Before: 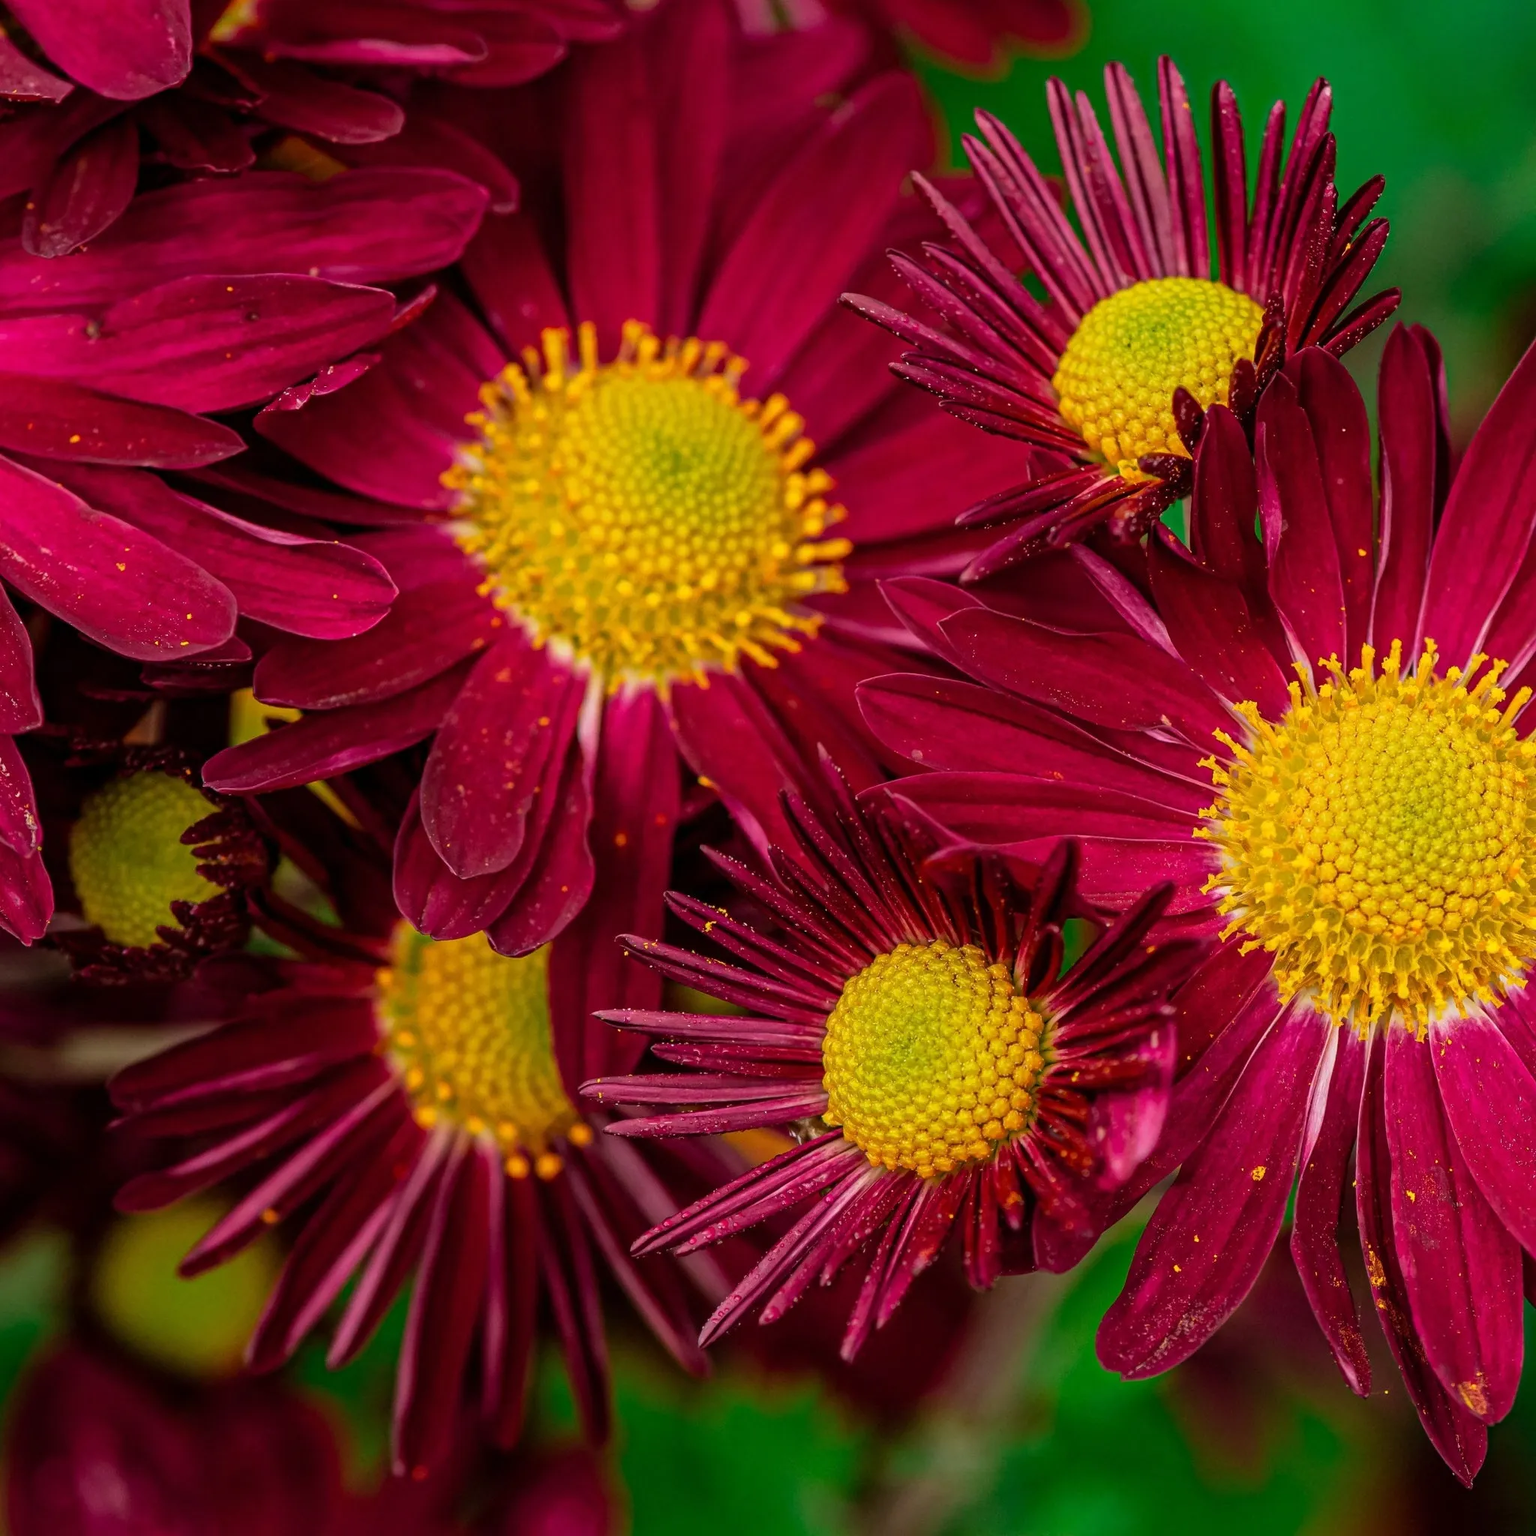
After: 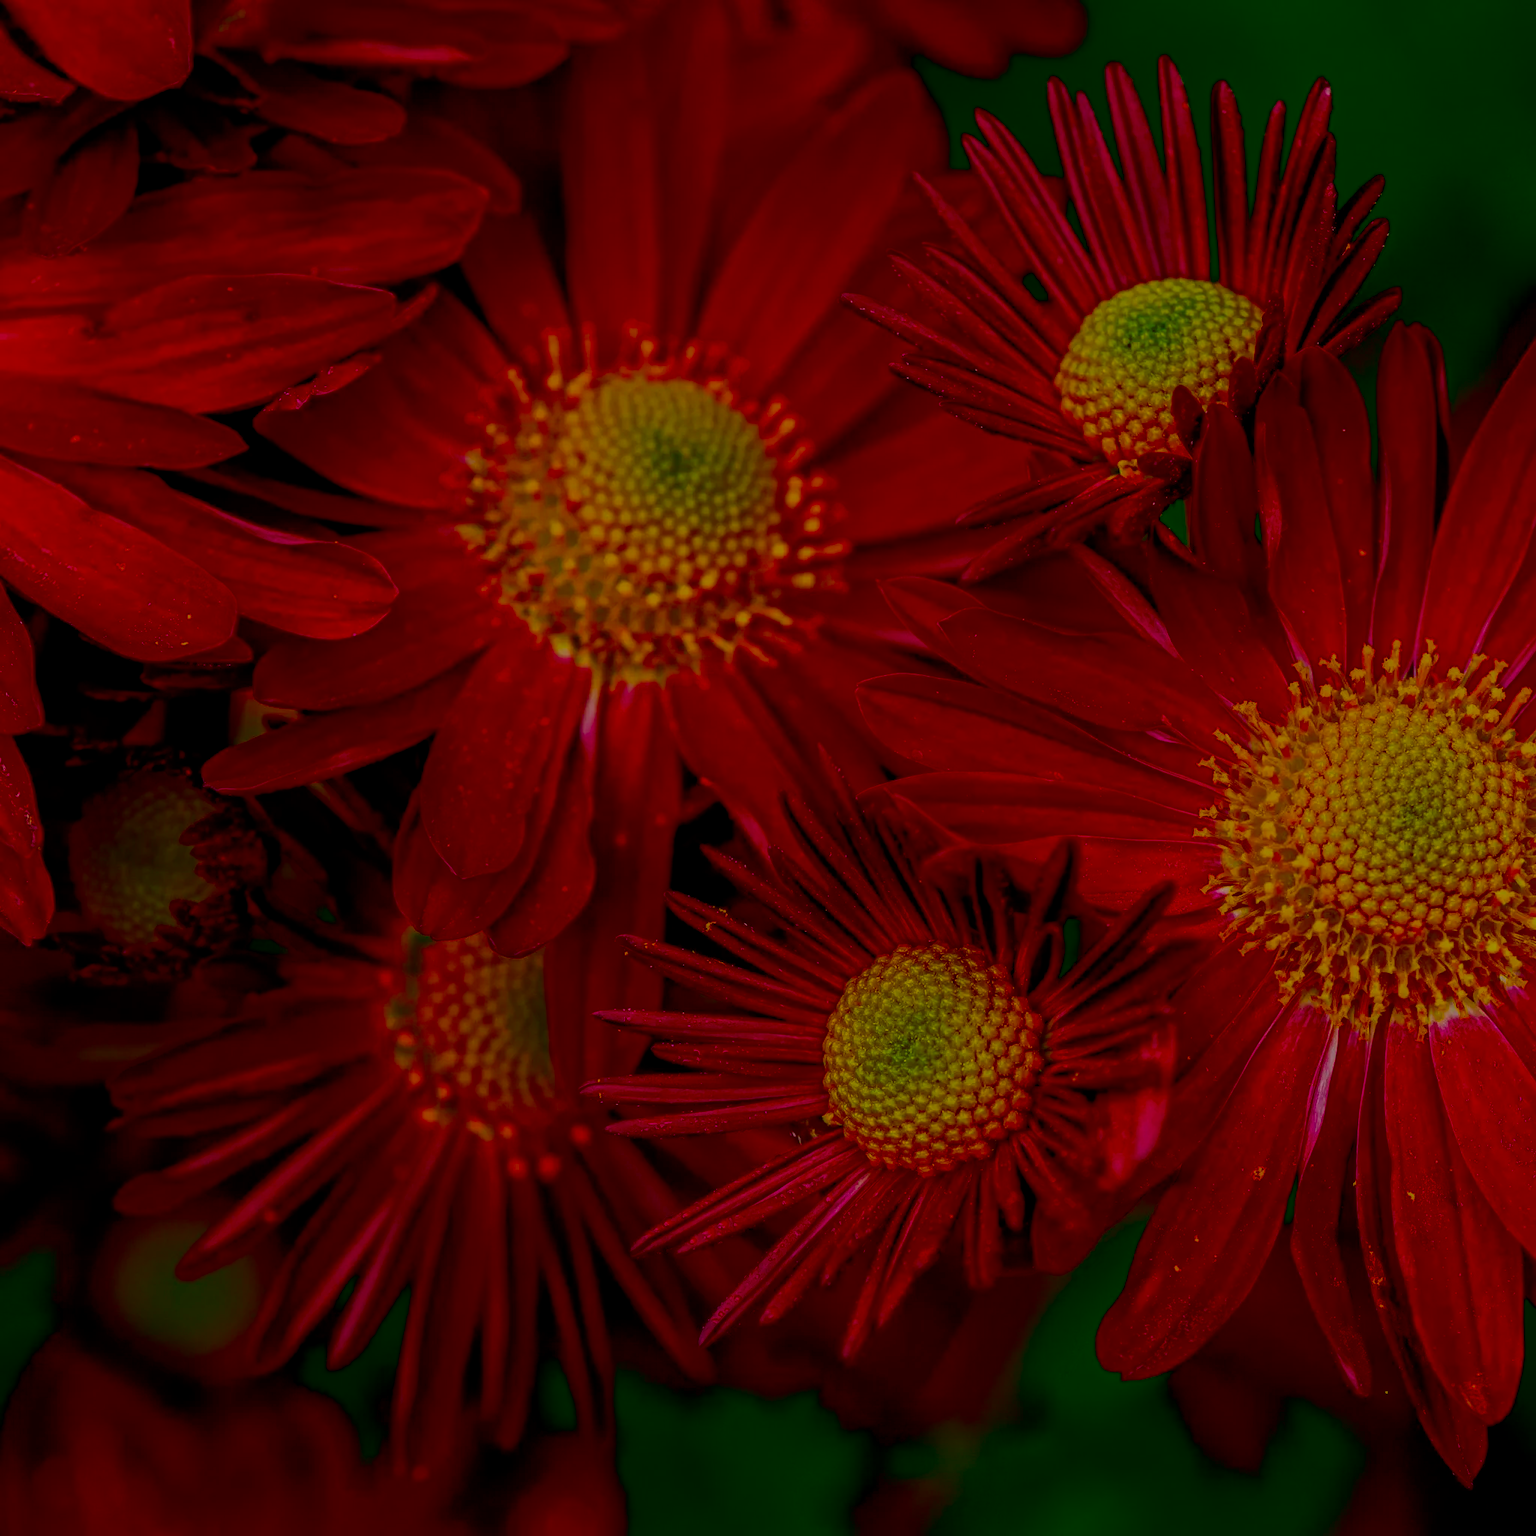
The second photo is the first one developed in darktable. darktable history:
local contrast: on, module defaults
contrast brightness saturation: brightness -0.983, saturation 0.985
filmic rgb: black relative exposure -8.01 EV, white relative exposure 4.06 EV, threshold 2.95 EV, hardness 4.16, enable highlight reconstruction true
